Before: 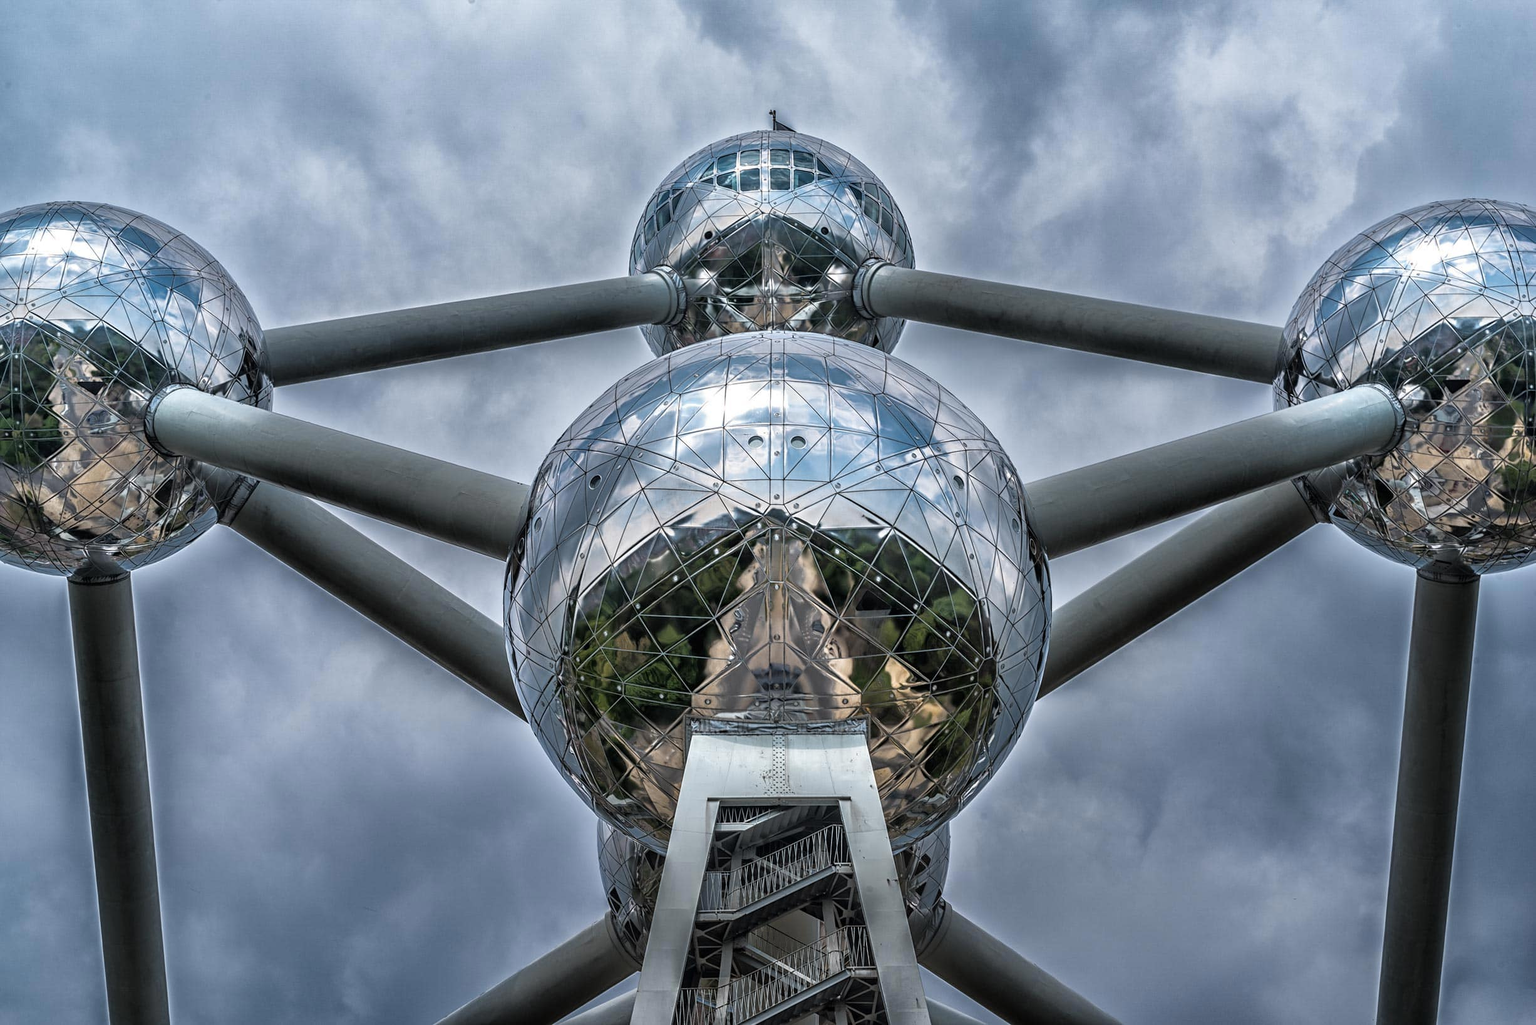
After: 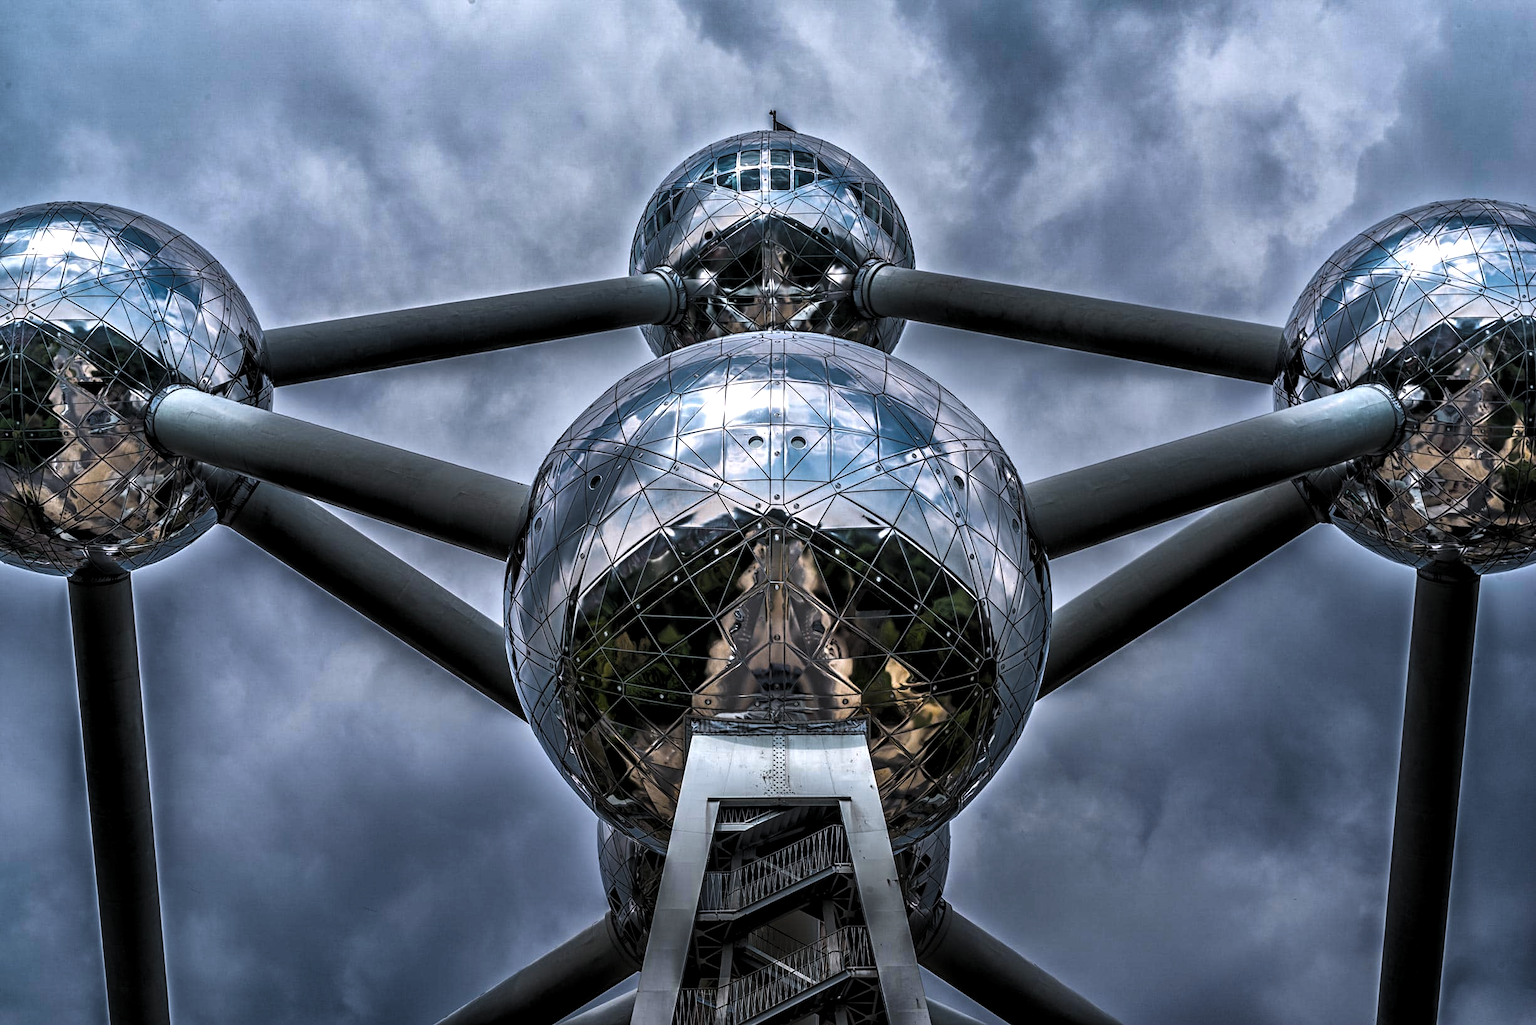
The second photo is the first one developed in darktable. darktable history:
white balance: red 1.009, blue 1.027
levels: levels [0.101, 0.578, 0.953]
color balance rgb: perceptual saturation grading › global saturation 25%, global vibrance 20%
